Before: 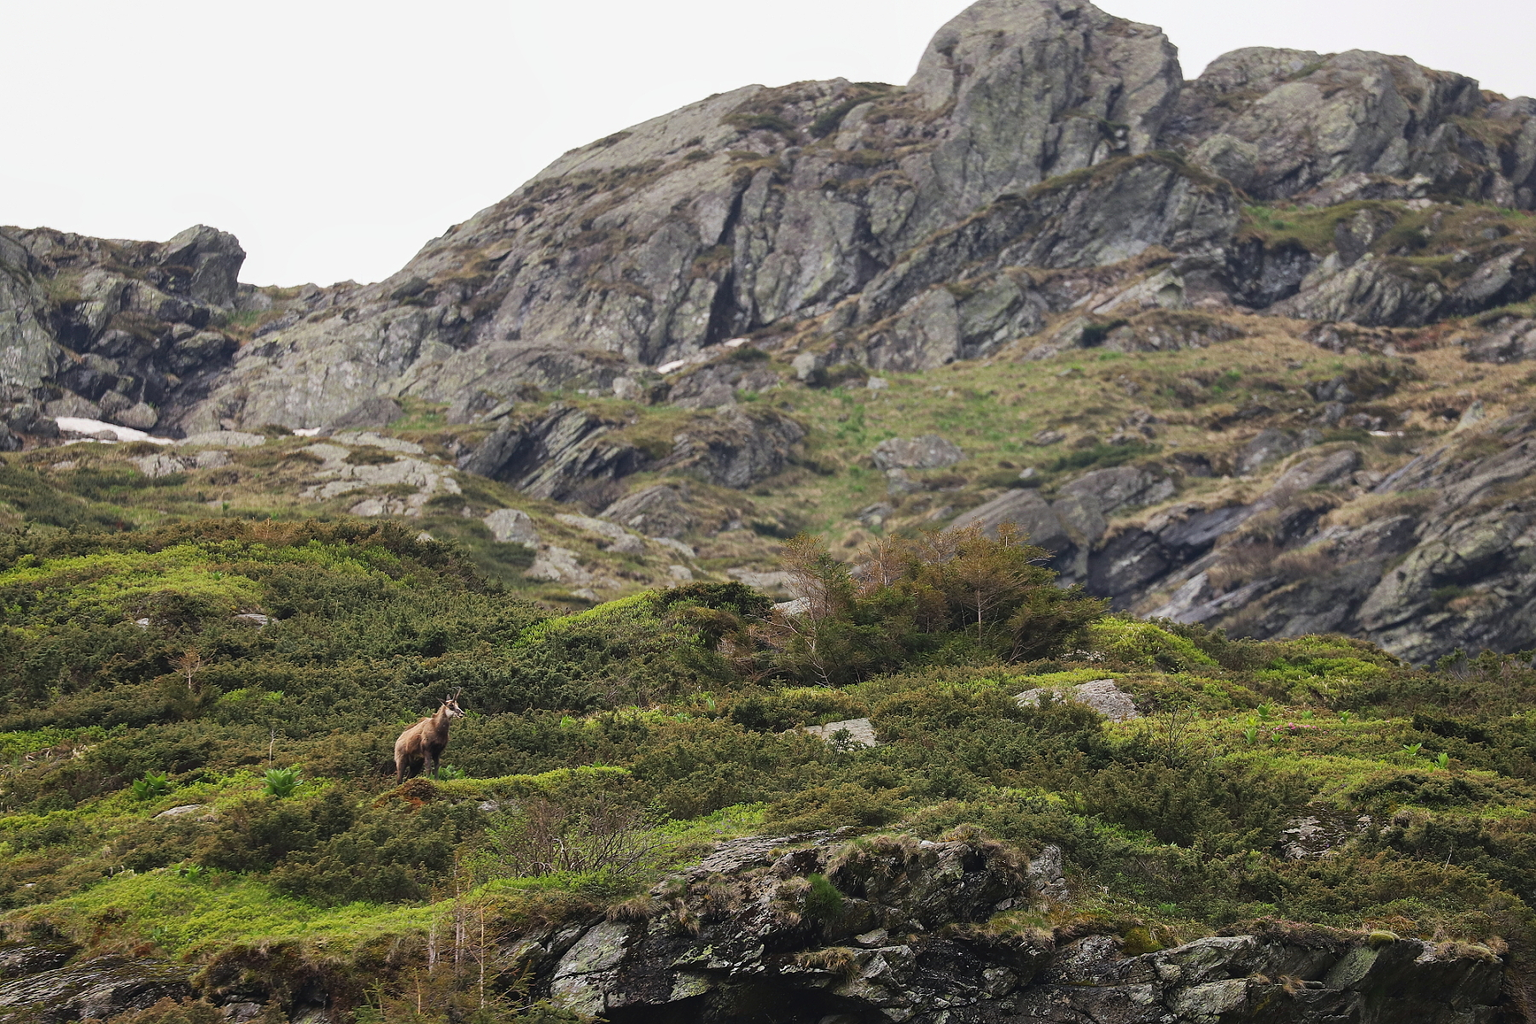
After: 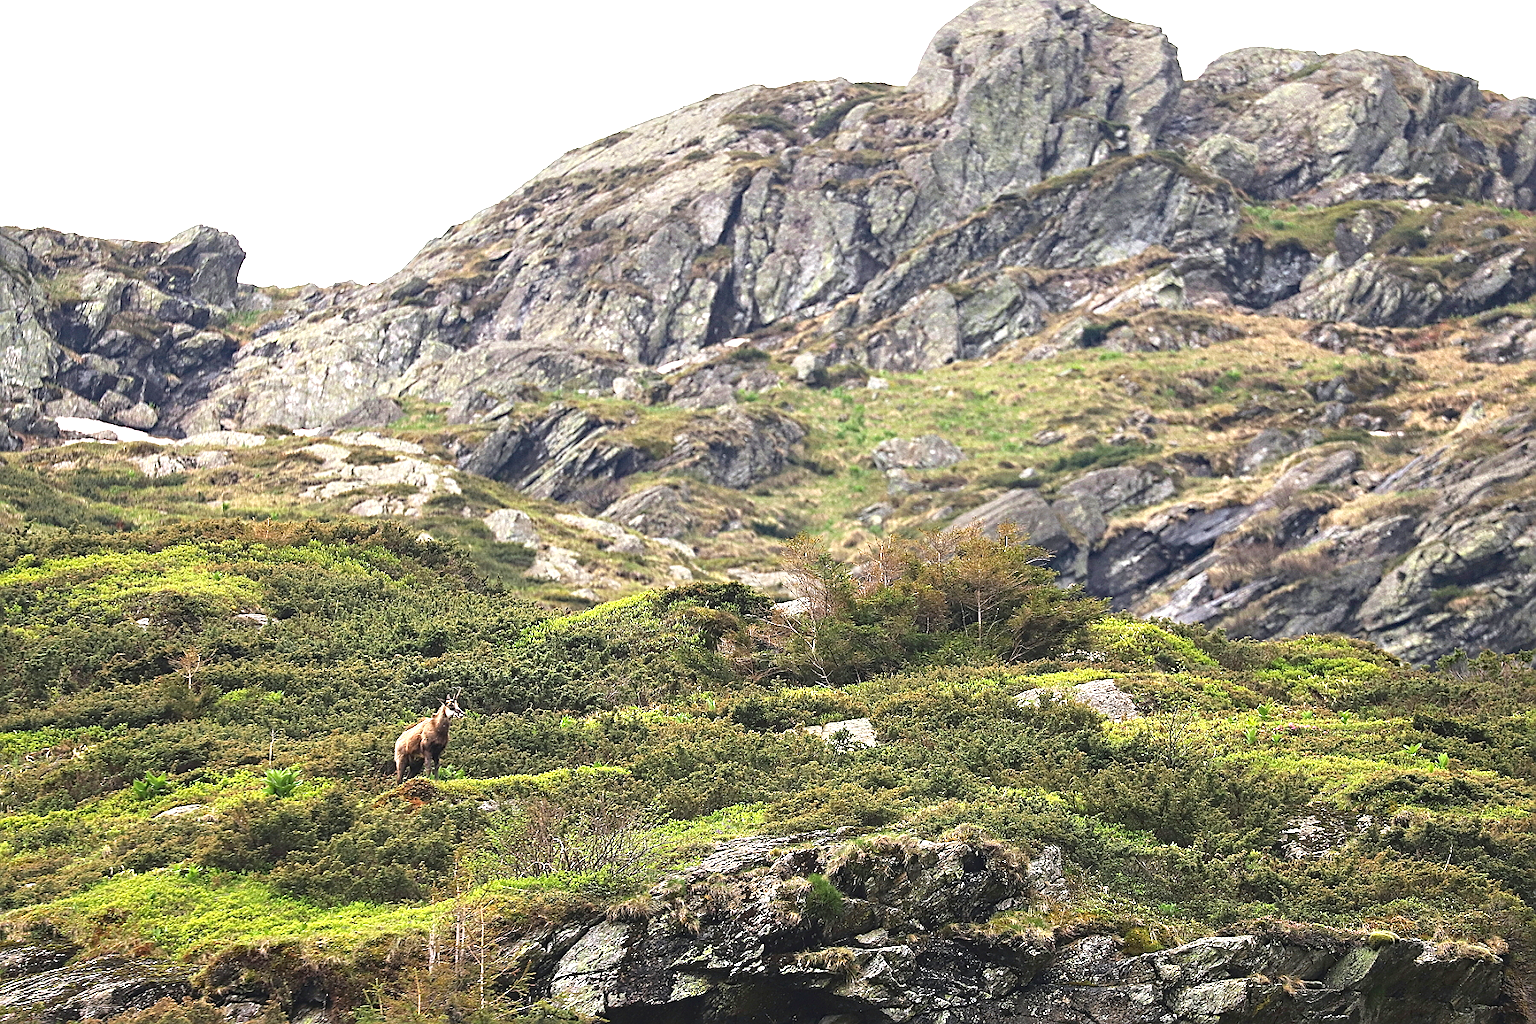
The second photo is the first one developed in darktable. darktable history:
exposure: black level correction 0, exposure 1.2 EV, compensate highlight preservation false
sharpen: on, module defaults
haze removal: compatibility mode true, adaptive false
